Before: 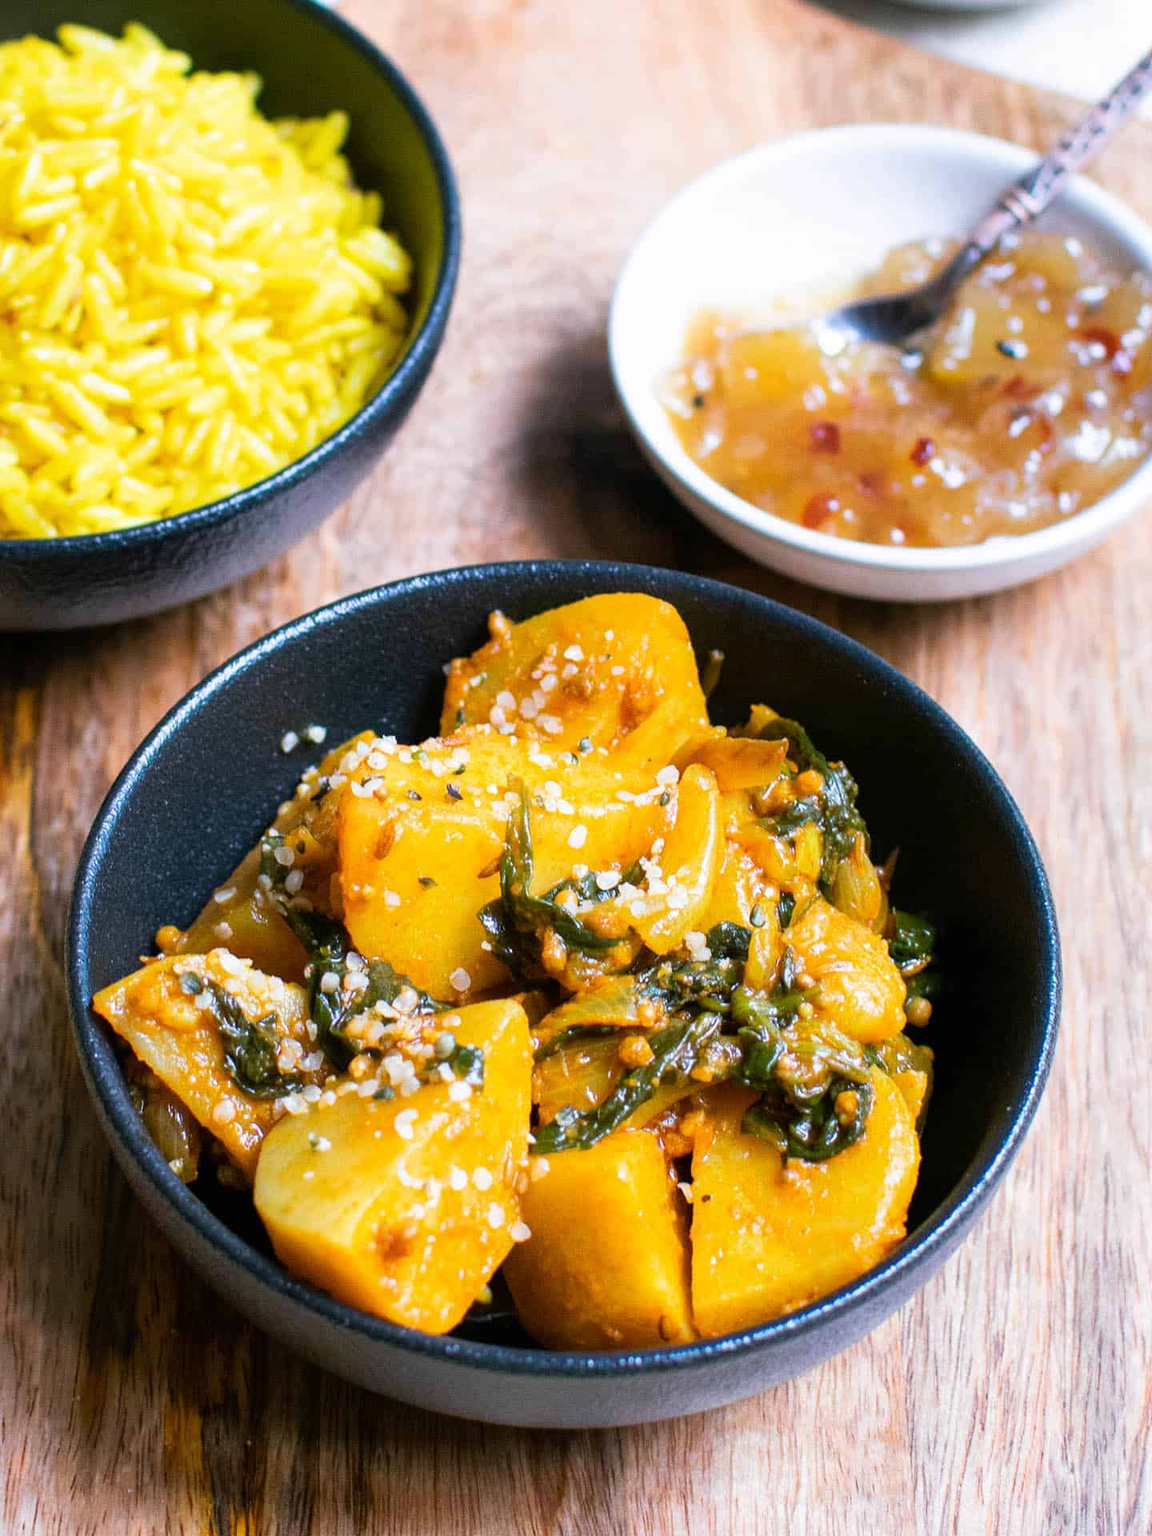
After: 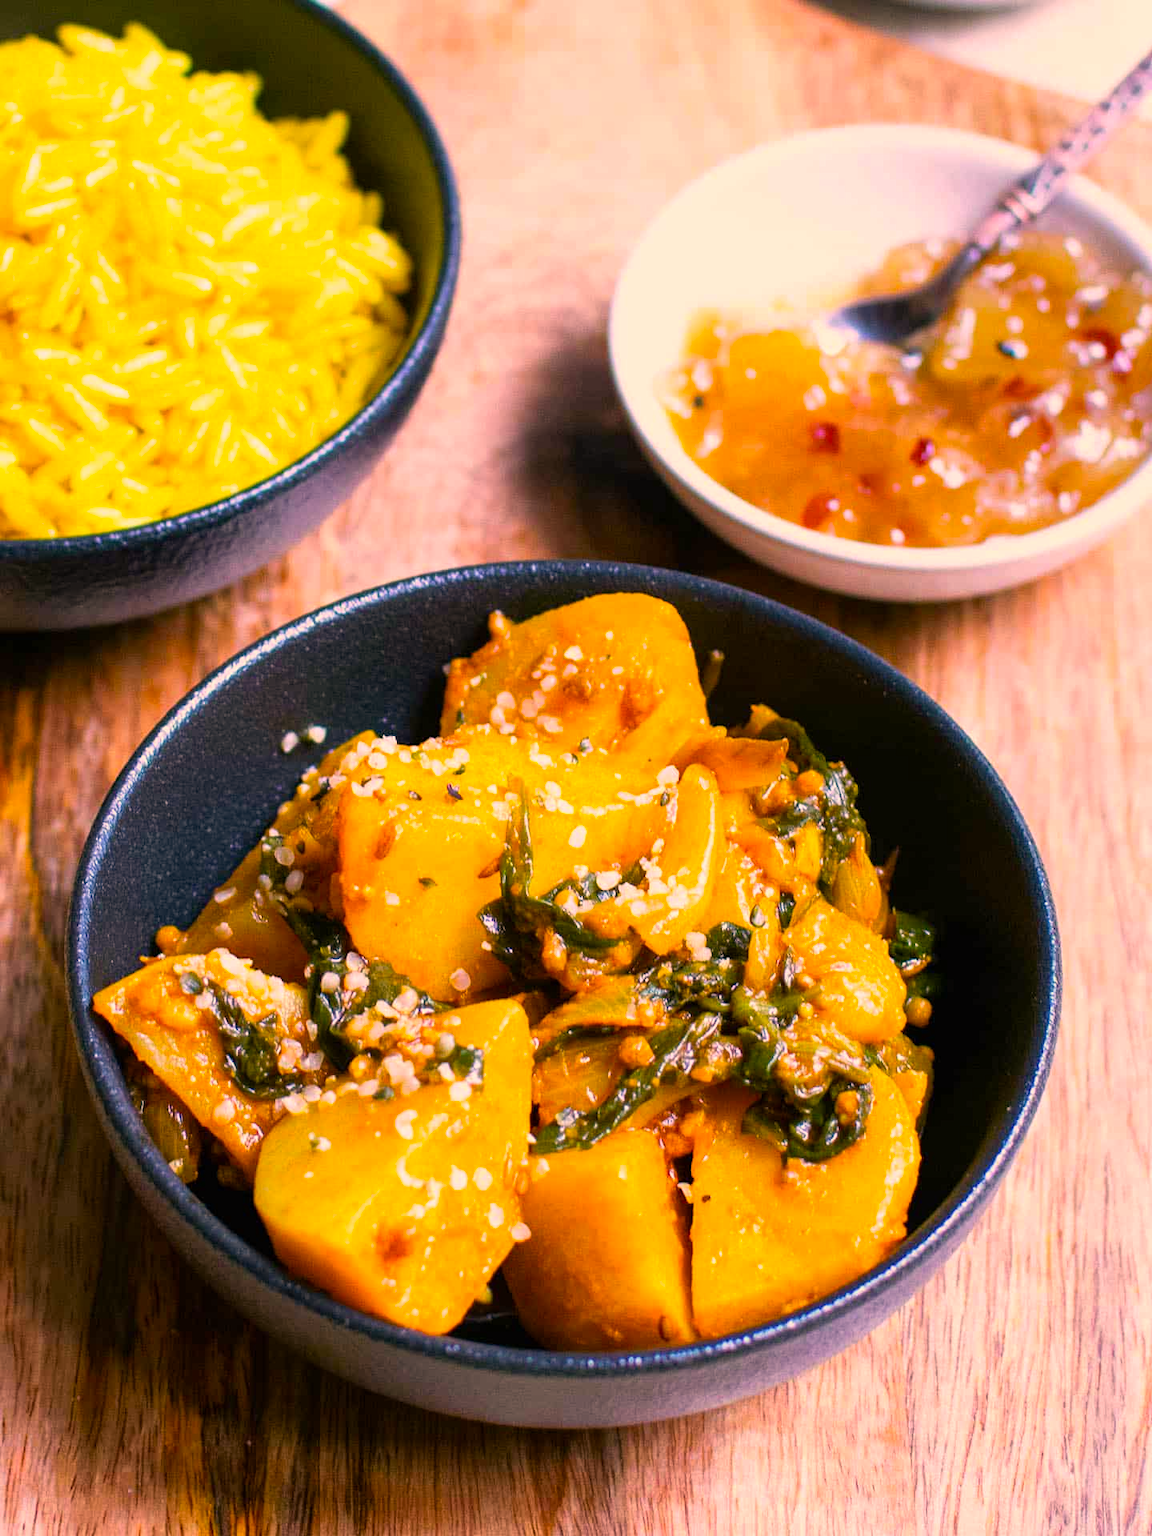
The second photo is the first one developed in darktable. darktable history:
color balance rgb: perceptual saturation grading › global saturation 25%, global vibrance 20%
color correction: highlights a* 21.88, highlights b* 22.25
